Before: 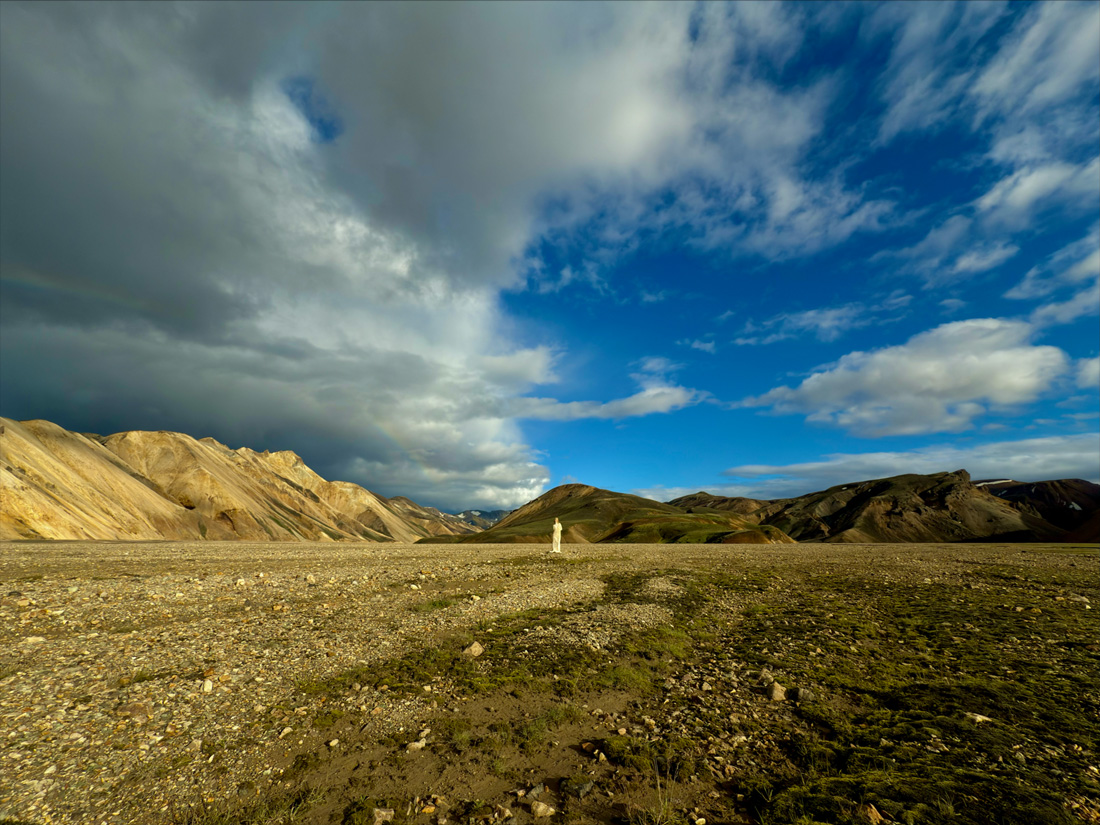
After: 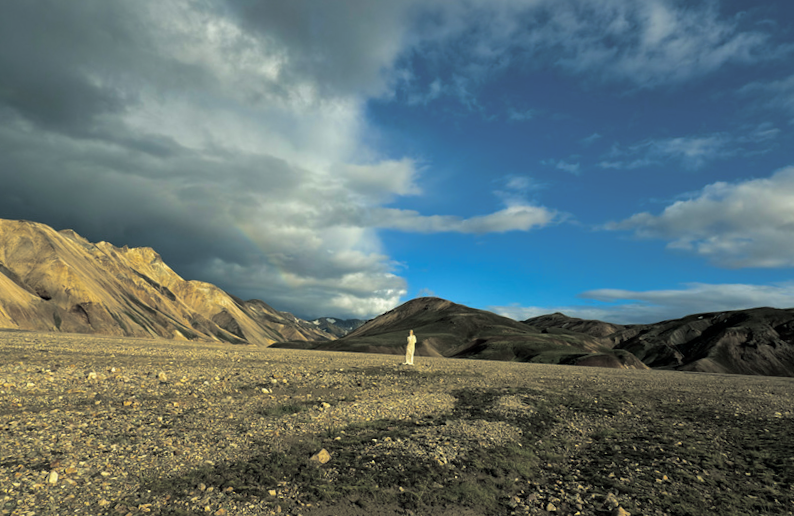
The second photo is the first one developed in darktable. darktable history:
split-toning: shadows › hue 201.6°, shadows › saturation 0.16, highlights › hue 50.4°, highlights › saturation 0.2, balance -49.9
crop and rotate: angle -3.37°, left 9.79%, top 20.73%, right 12.42%, bottom 11.82%
